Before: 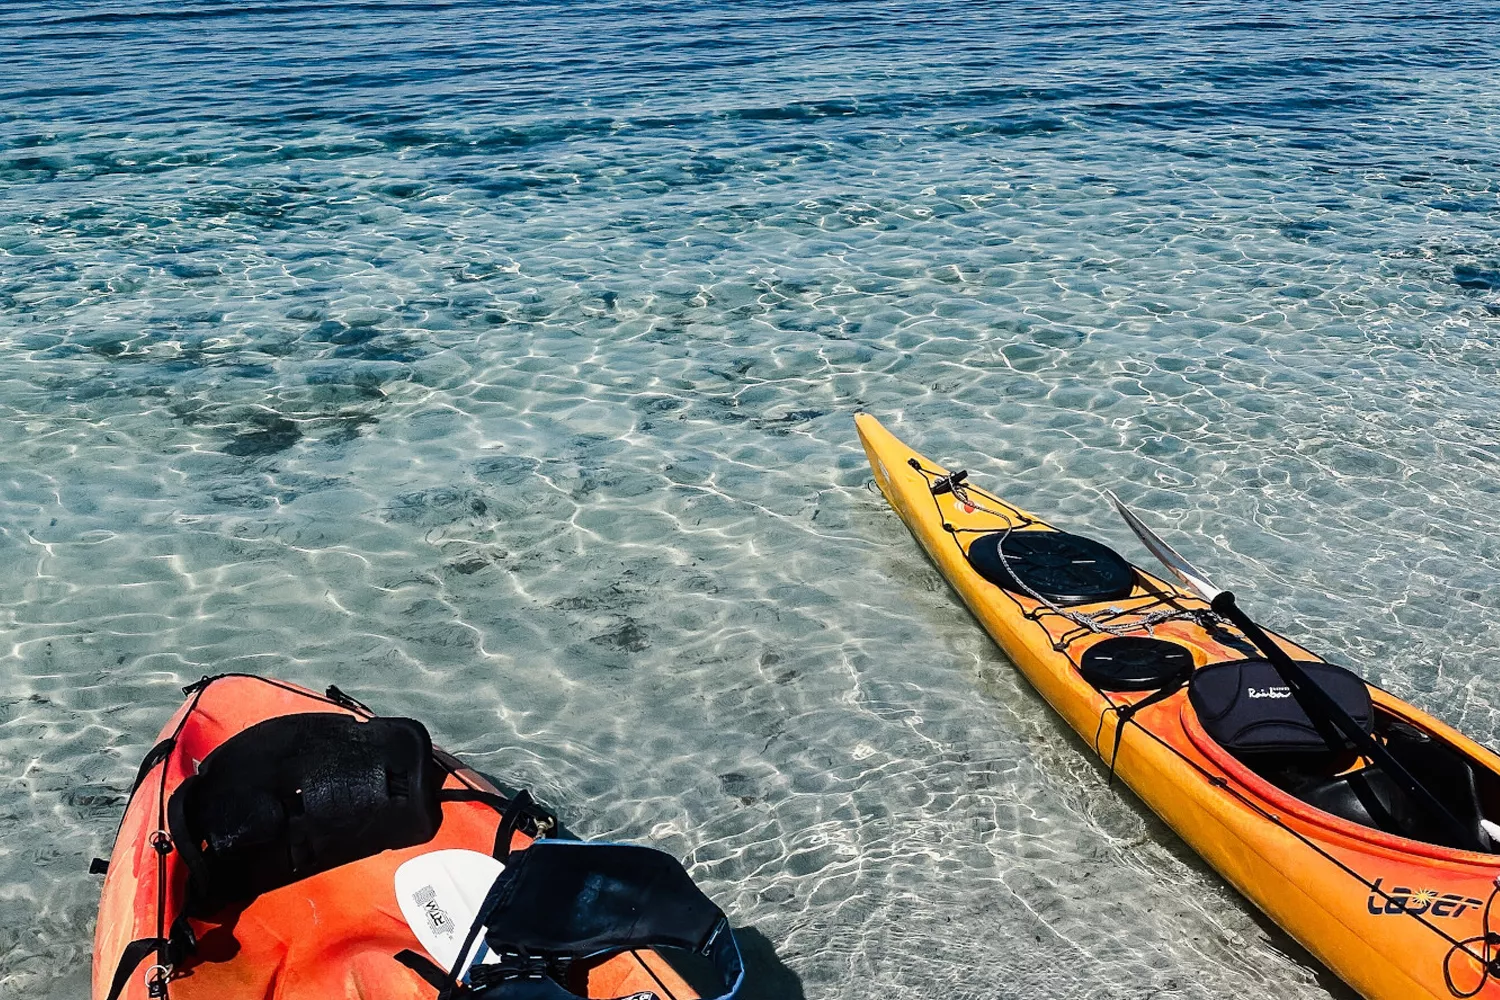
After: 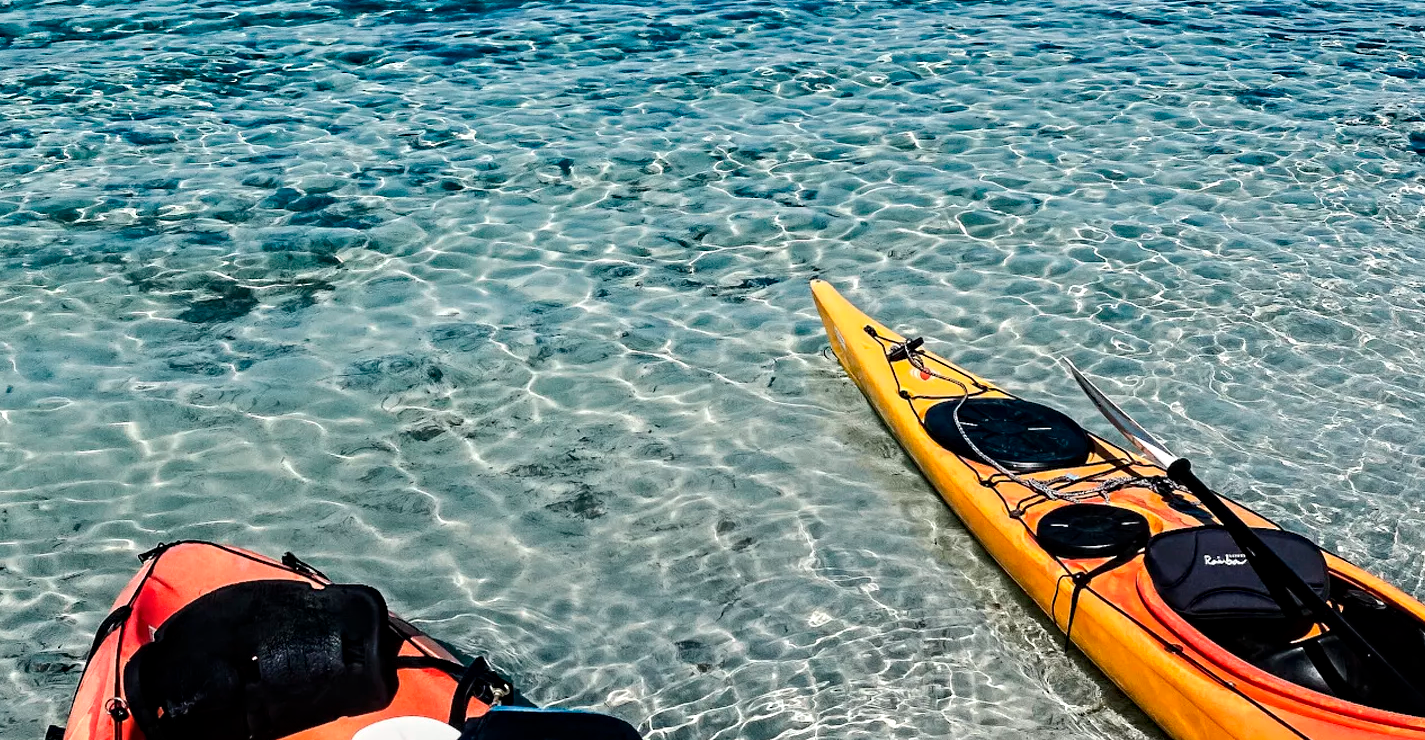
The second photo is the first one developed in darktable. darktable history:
contrast equalizer: y [[0.5, 0.5, 0.501, 0.63, 0.504, 0.5], [0.5 ×6], [0.5 ×6], [0 ×6], [0 ×6]]
crop and rotate: left 2.991%, top 13.302%, right 1.981%, bottom 12.636%
sharpen: radius 2.883, amount 0.868, threshold 47.523
